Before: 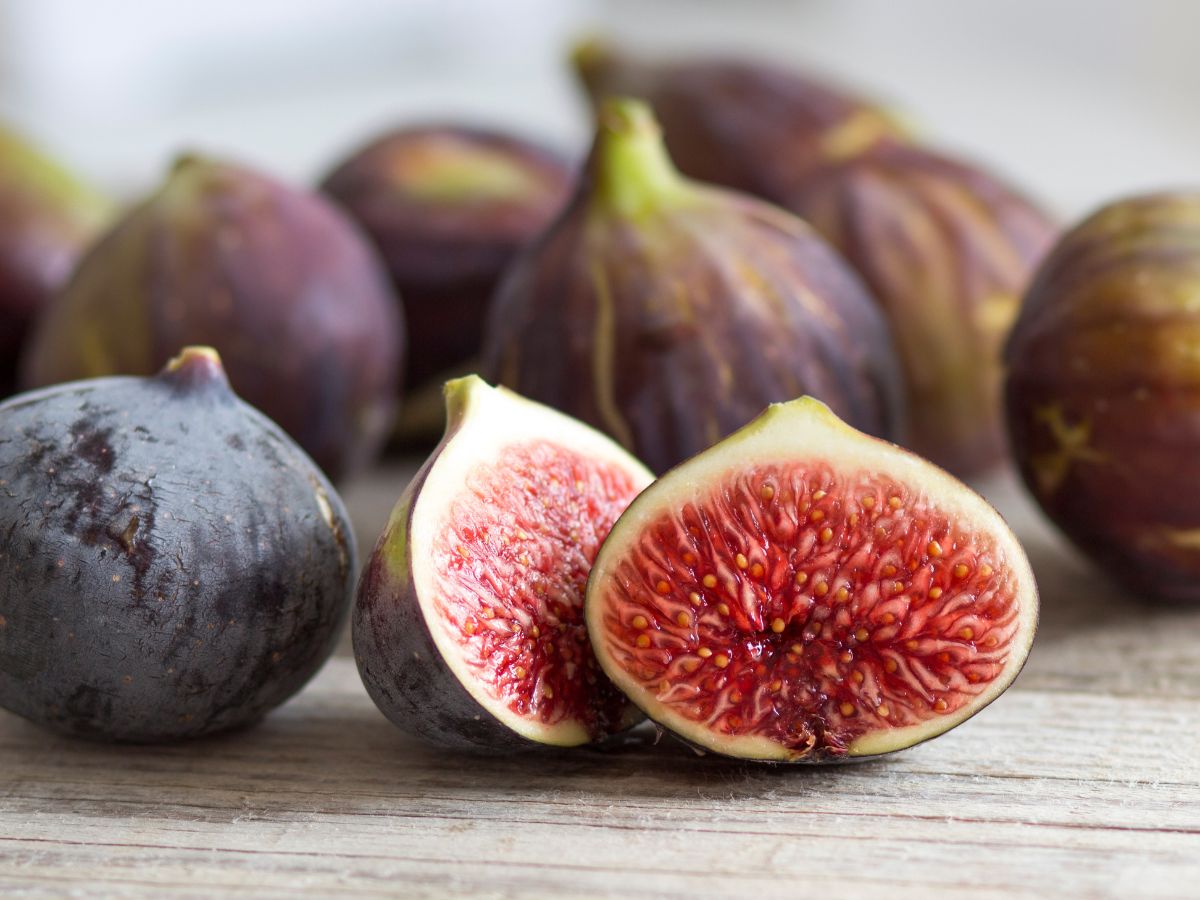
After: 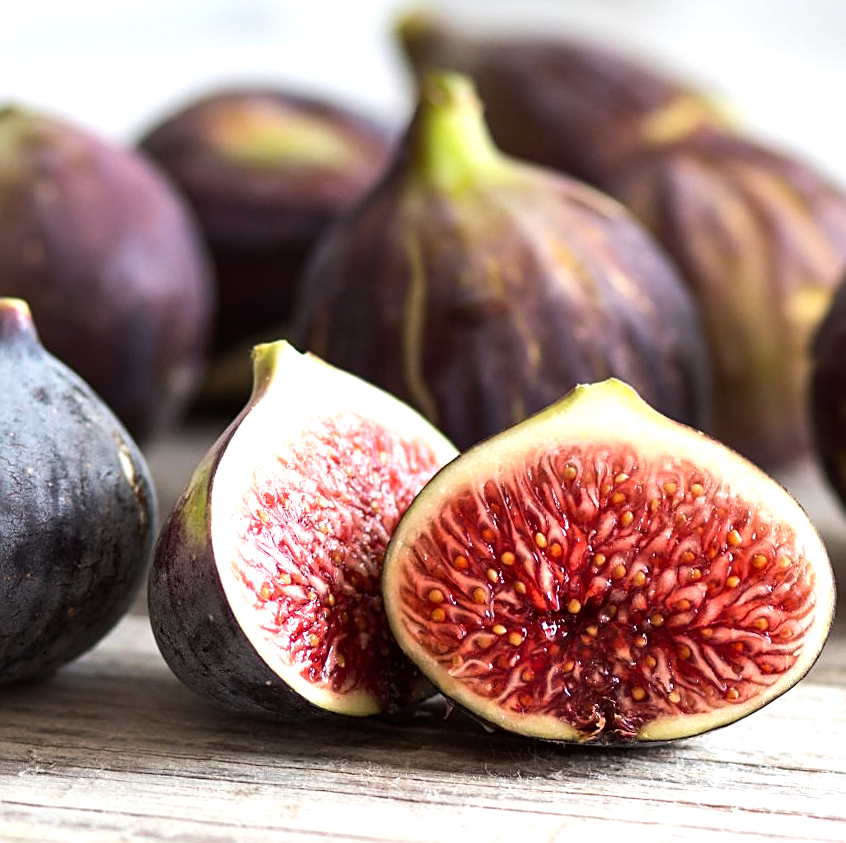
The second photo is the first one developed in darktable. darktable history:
tone equalizer: -8 EV -0.723 EV, -7 EV -0.68 EV, -6 EV -0.578 EV, -5 EV -0.391 EV, -3 EV 0.378 EV, -2 EV 0.6 EV, -1 EV 0.687 EV, +0 EV 0.737 EV, edges refinement/feathering 500, mask exposure compensation -1.57 EV, preserve details no
crop and rotate: angle -2.94°, left 13.992%, top 0.016%, right 10.758%, bottom 0.027%
sharpen: on, module defaults
